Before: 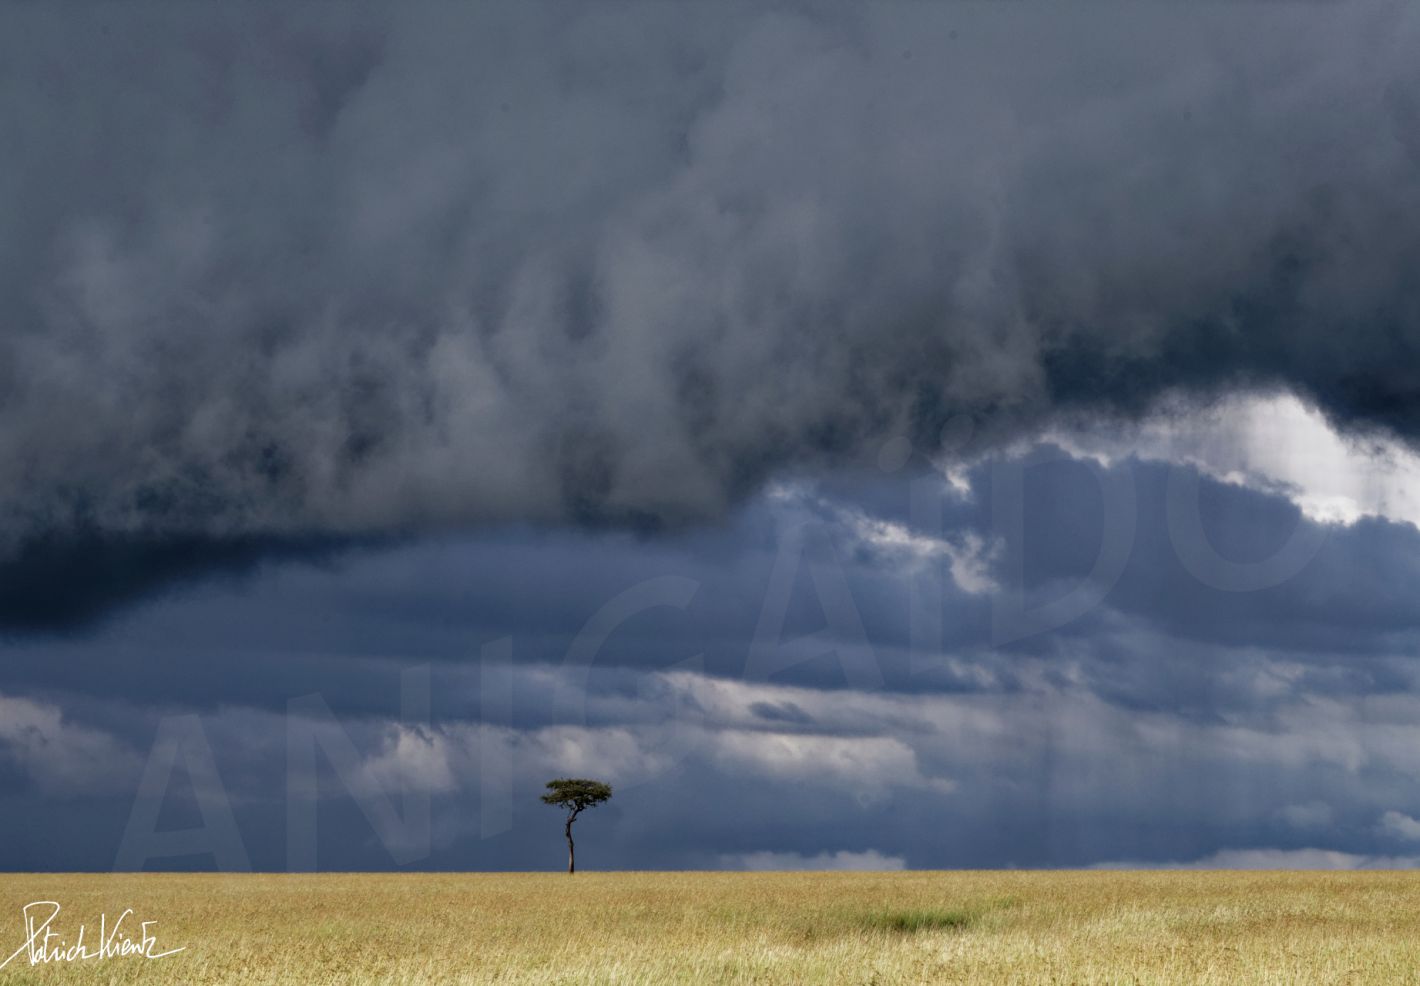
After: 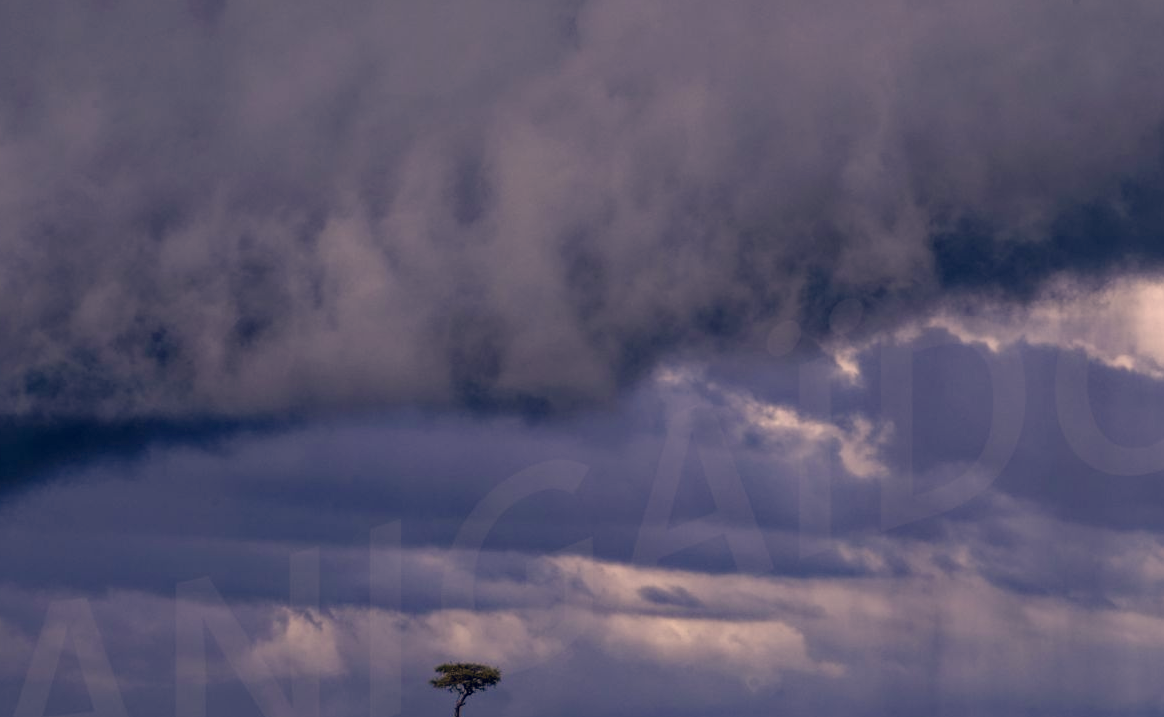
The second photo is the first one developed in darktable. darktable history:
color correction: highlights a* 19.59, highlights b* 27.49, shadows a* 3.46, shadows b* -17.28, saturation 0.73
color balance rgb: perceptual saturation grading › global saturation 20%, perceptual saturation grading › highlights -25%, perceptual saturation grading › shadows 50%
crop: left 7.856%, top 11.836%, right 10.12%, bottom 15.387%
